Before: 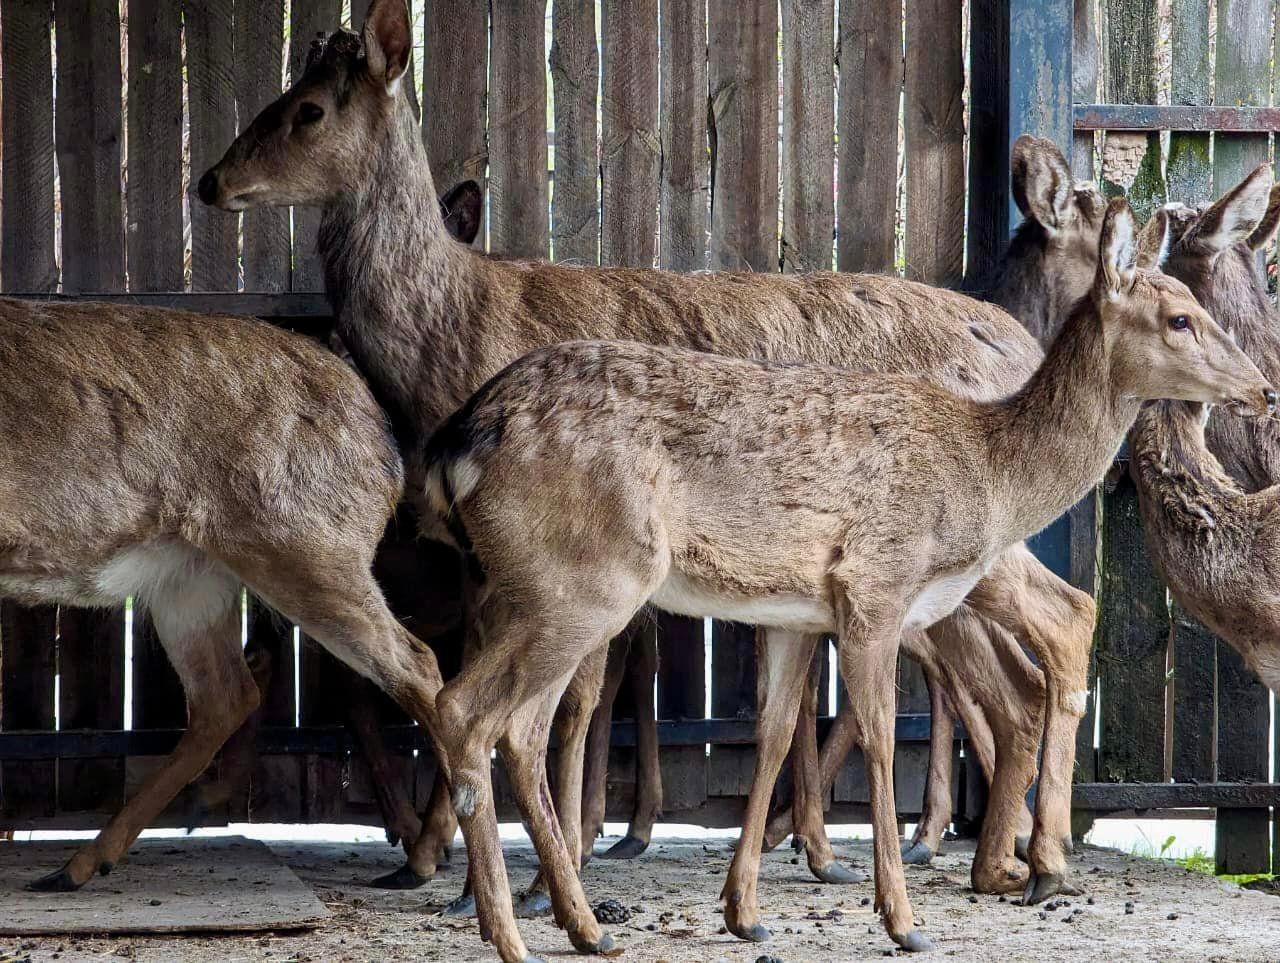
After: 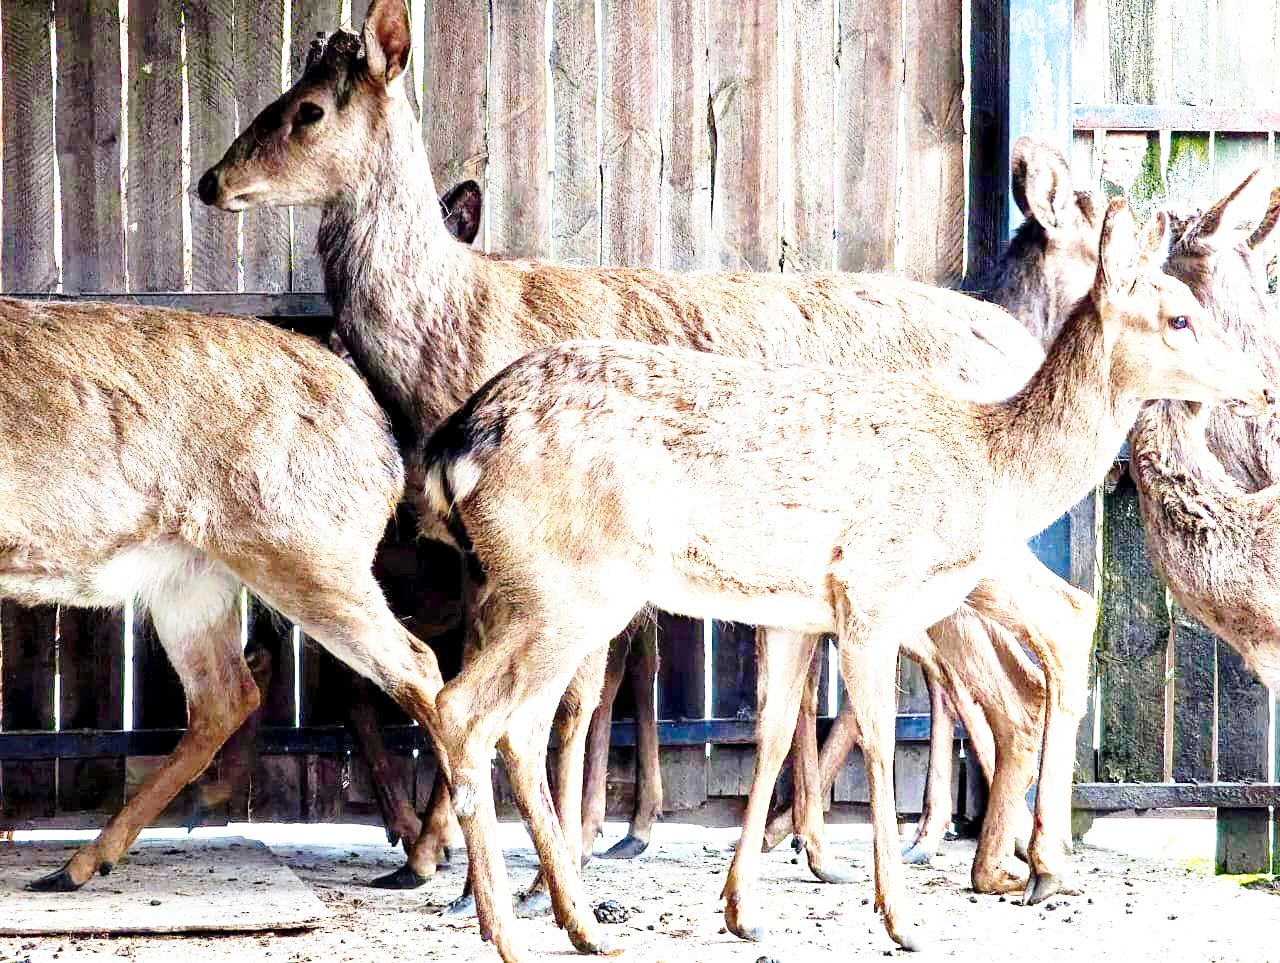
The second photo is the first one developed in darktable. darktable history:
base curve: curves: ch0 [(0, 0) (0.028, 0.03) (0.121, 0.232) (0.46, 0.748) (0.859, 0.968) (1, 1)], preserve colors none
exposure: black level correction 0.001, exposure 1.83 EV, compensate highlight preservation false
